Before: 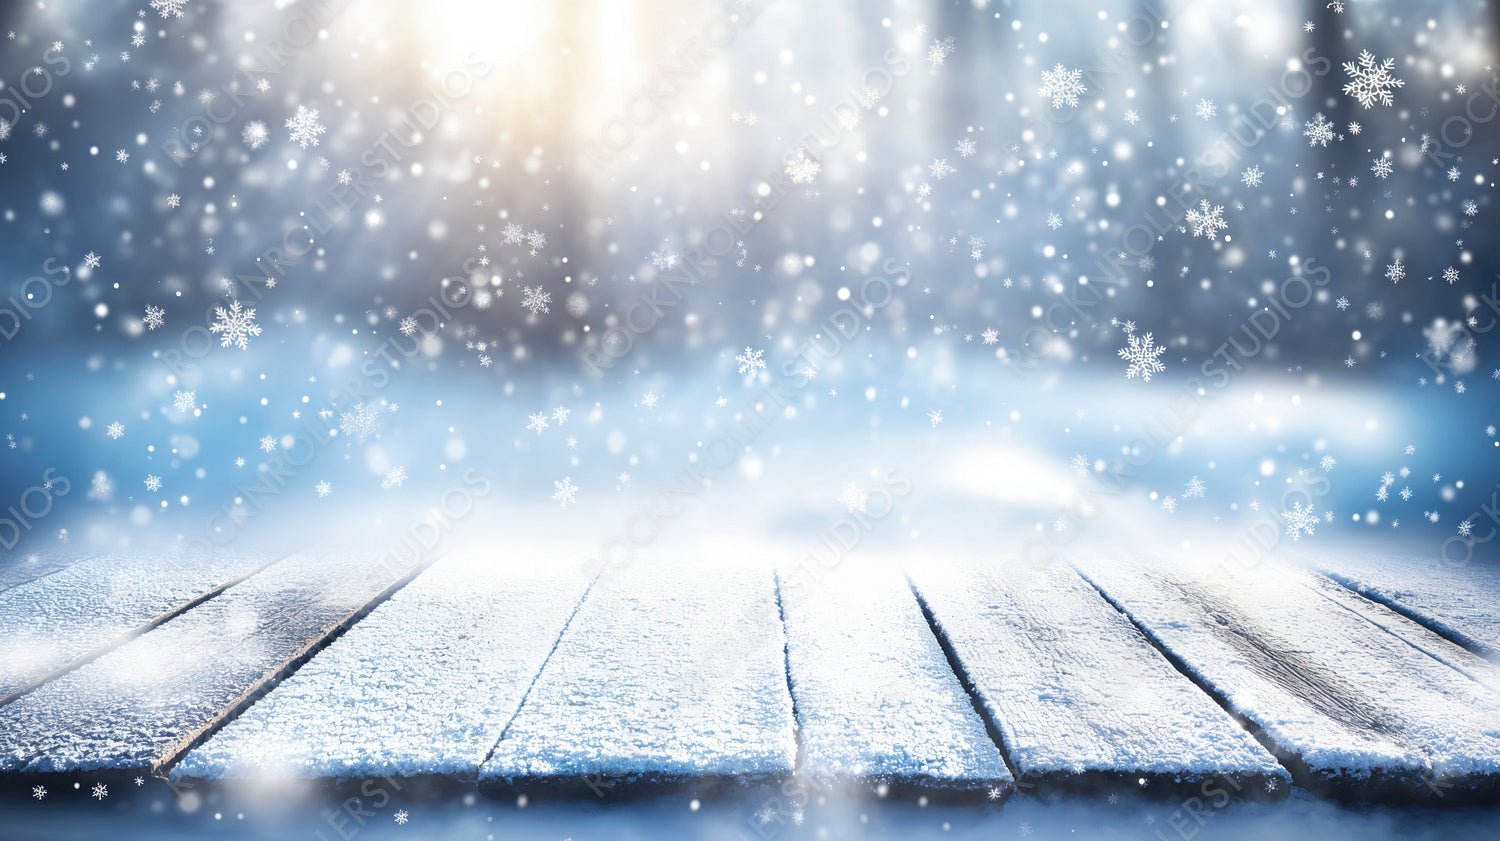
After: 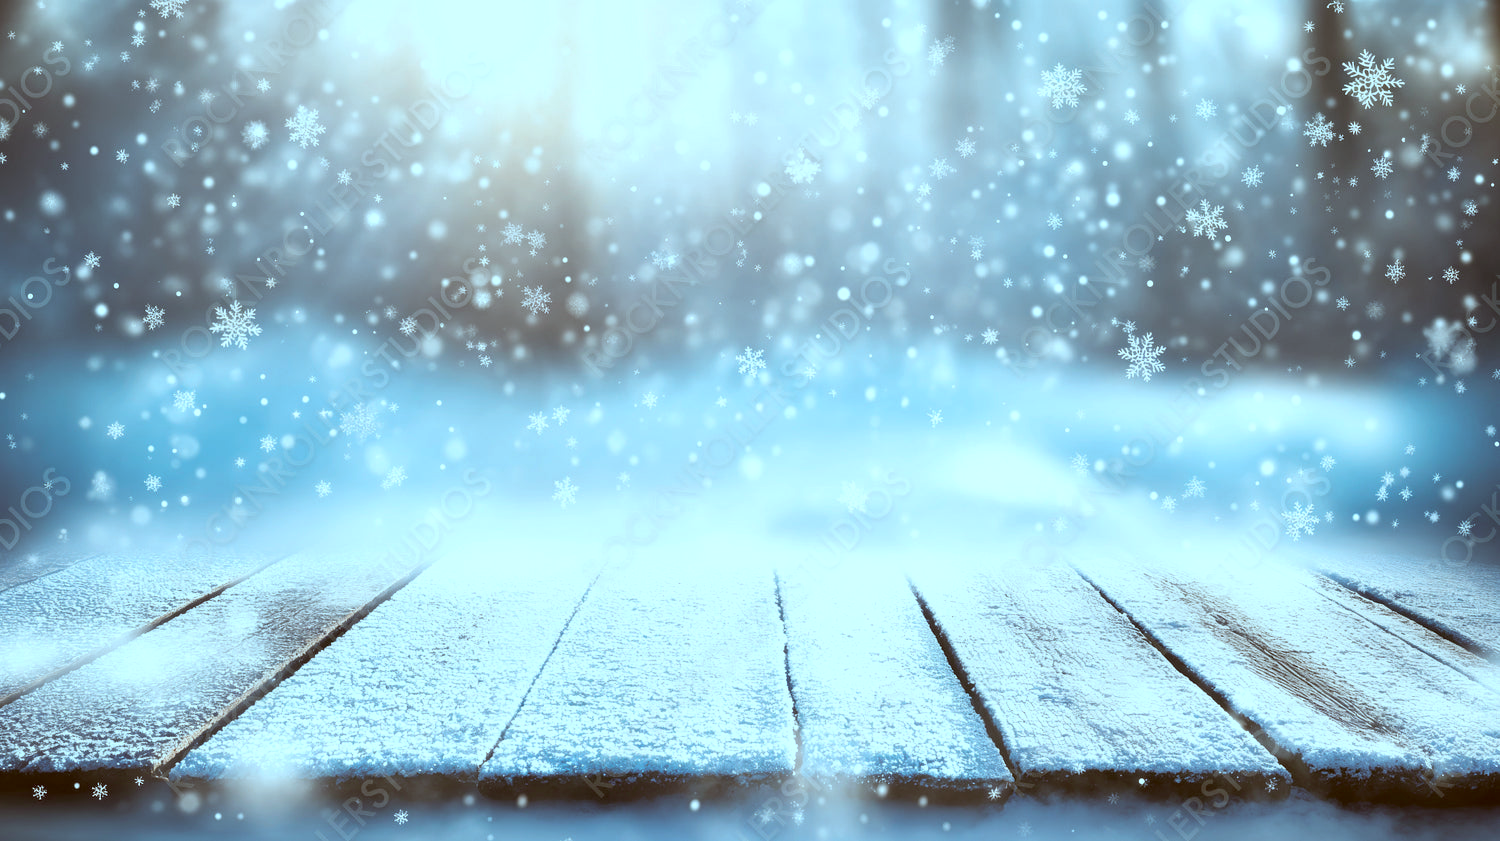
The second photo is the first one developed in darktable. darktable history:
color correction: highlights a* -14.62, highlights b* -16.22, shadows a* 10.12, shadows b* 29.4
